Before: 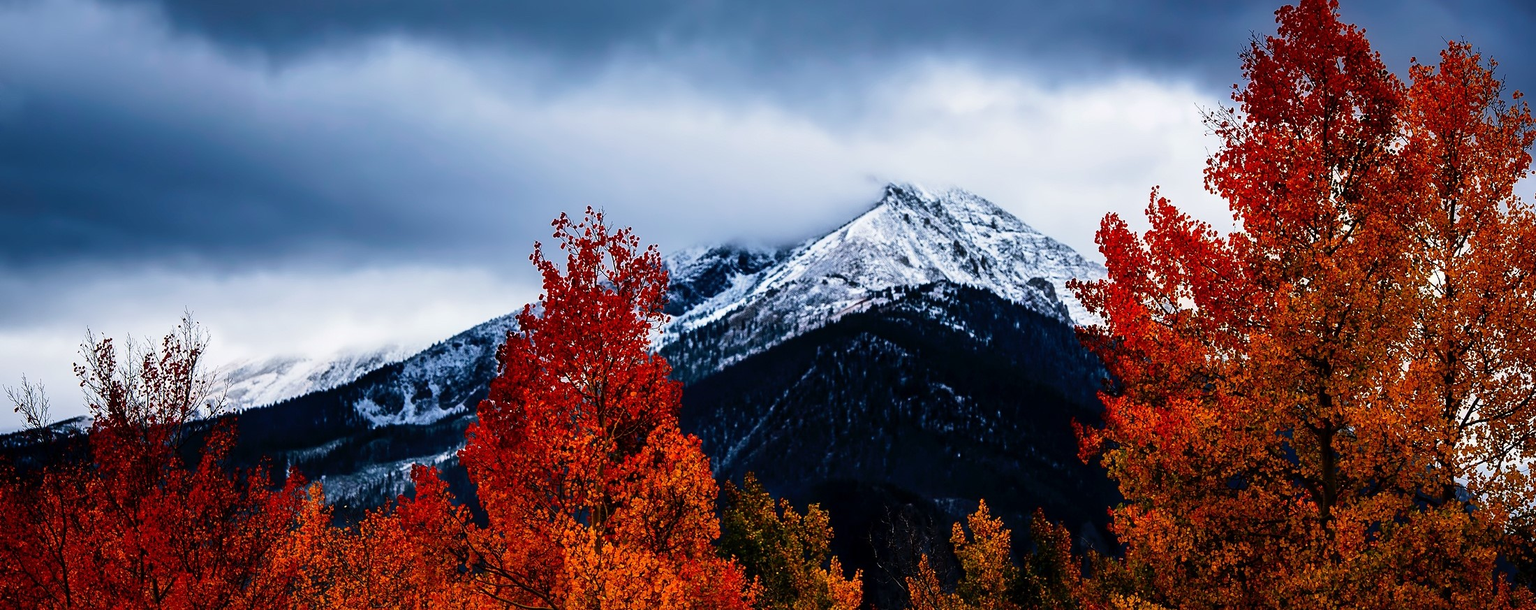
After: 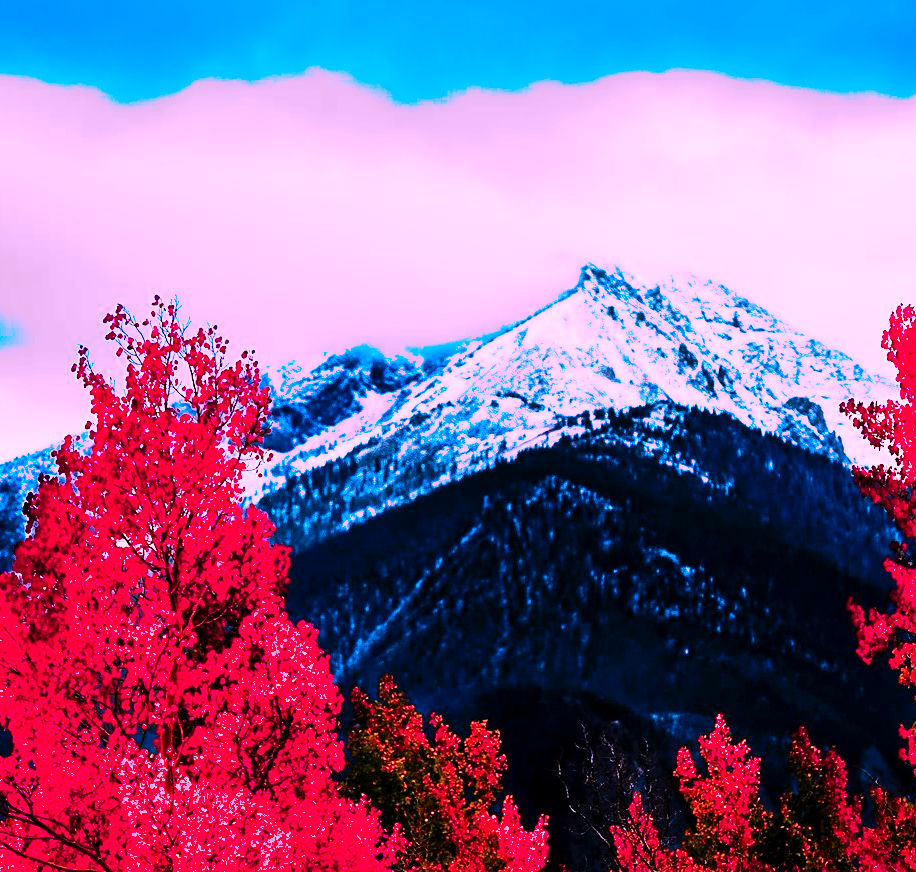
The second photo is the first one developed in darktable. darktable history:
filmic rgb: middle gray luminance 18.42%, black relative exposure -10.5 EV, white relative exposure 3.4 EV, threshold 6 EV, target black luminance 0%, hardness 6.03, latitude 99%, contrast 0.847, shadows ↔ highlights balance 0.505%, add noise in highlights 0, preserve chrominance max RGB, color science v3 (2019), use custom middle-gray values true, iterations of high-quality reconstruction 0, contrast in highlights soft, enable highlight reconstruction true
shadows and highlights: shadows 12, white point adjustment 1.2, highlights -0.36, soften with gaussian
exposure: black level correction 0, exposure 1.1 EV, compensate highlight preservation false
crop: left 31.229%, right 27.105%
tone equalizer: -8 EV -0.75 EV, -7 EV -0.7 EV, -6 EV -0.6 EV, -5 EV -0.4 EV, -3 EV 0.4 EV, -2 EV 0.6 EV, -1 EV 0.7 EV, +0 EV 0.75 EV, edges refinement/feathering 500, mask exposure compensation -1.57 EV, preserve details no
color zones: curves: ch1 [(0.29, 0.492) (0.373, 0.185) (0.509, 0.481)]; ch2 [(0.25, 0.462) (0.749, 0.457)], mix 40.67%
color correction: highlights a* 19.5, highlights b* -11.53, saturation 1.69
white balance: red 0.982, blue 1.018
